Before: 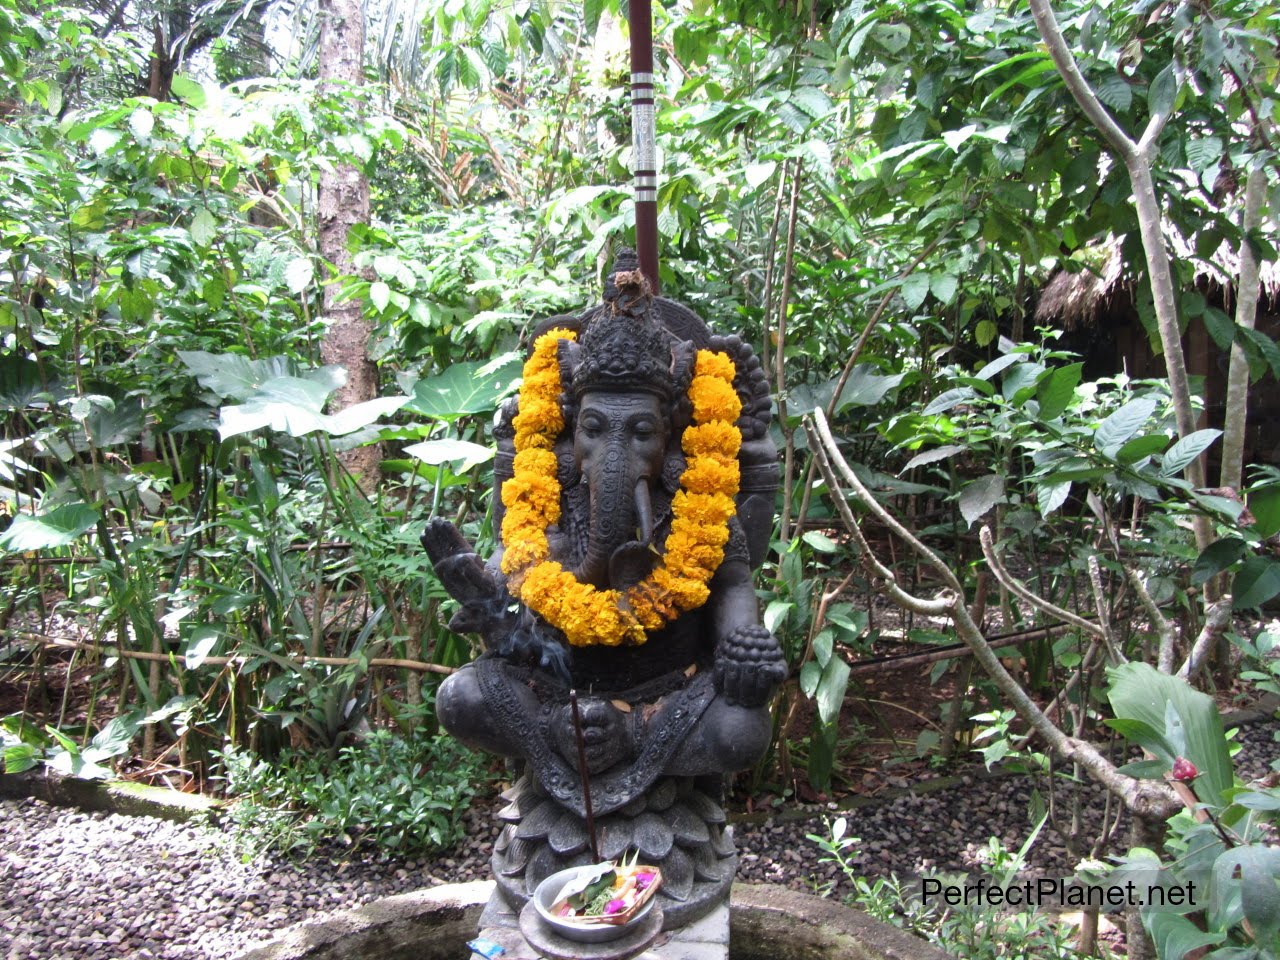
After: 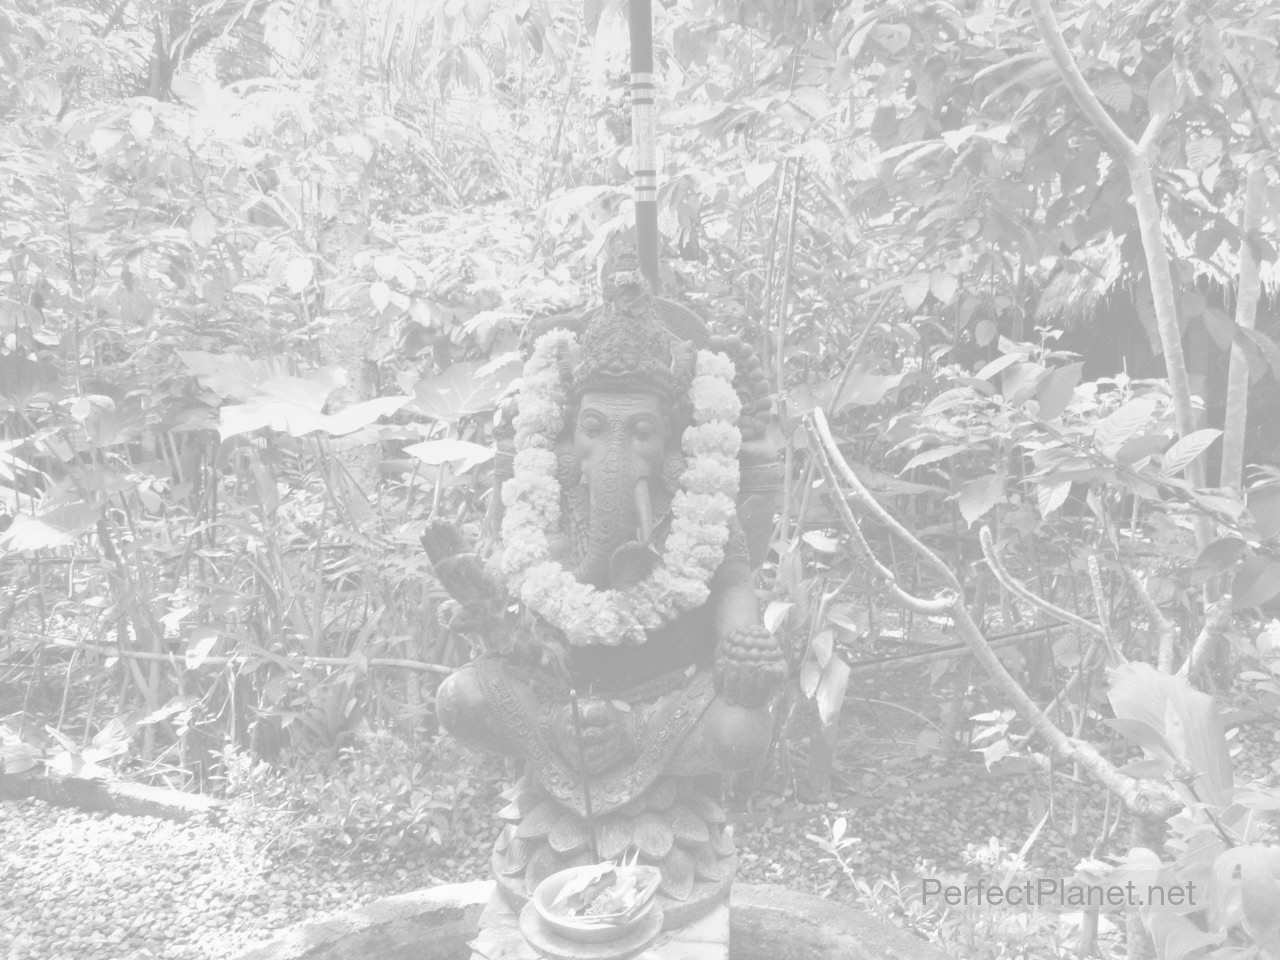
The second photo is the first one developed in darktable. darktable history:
monochrome: a 32, b 64, size 2.3, highlights 1
colorize: hue 331.2°, saturation 75%, source mix 30.28%, lightness 70.52%, version 1
graduated density: on, module defaults
